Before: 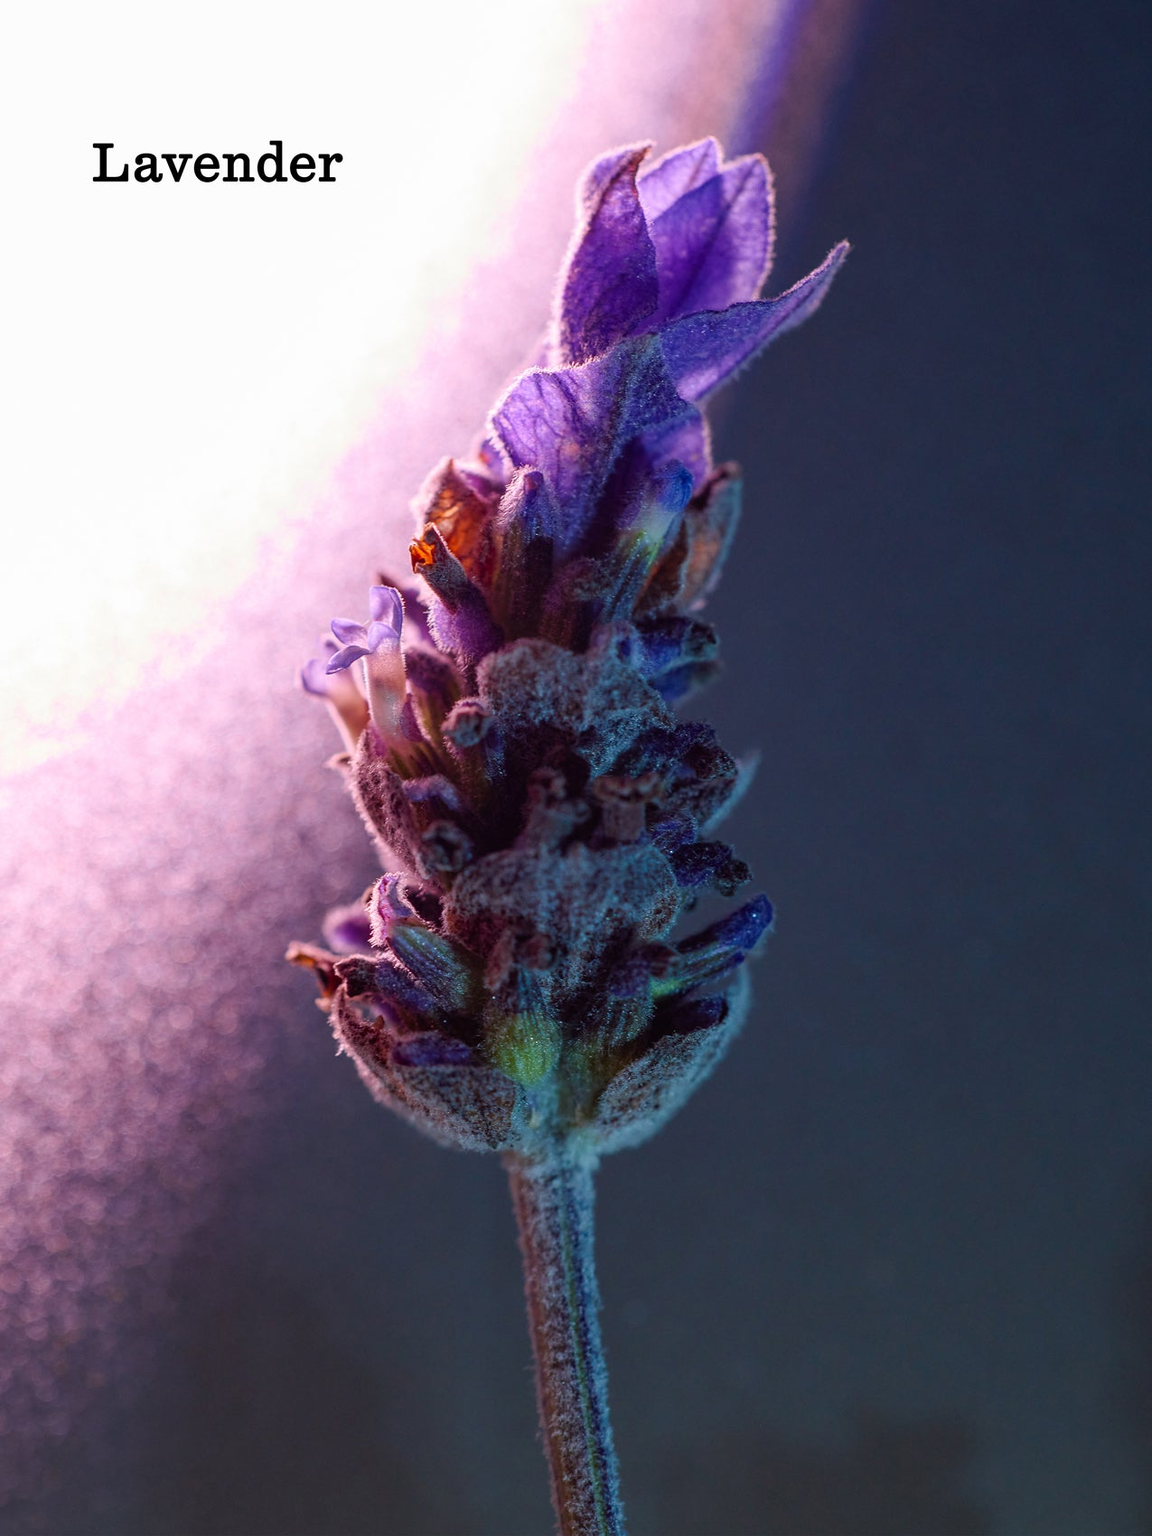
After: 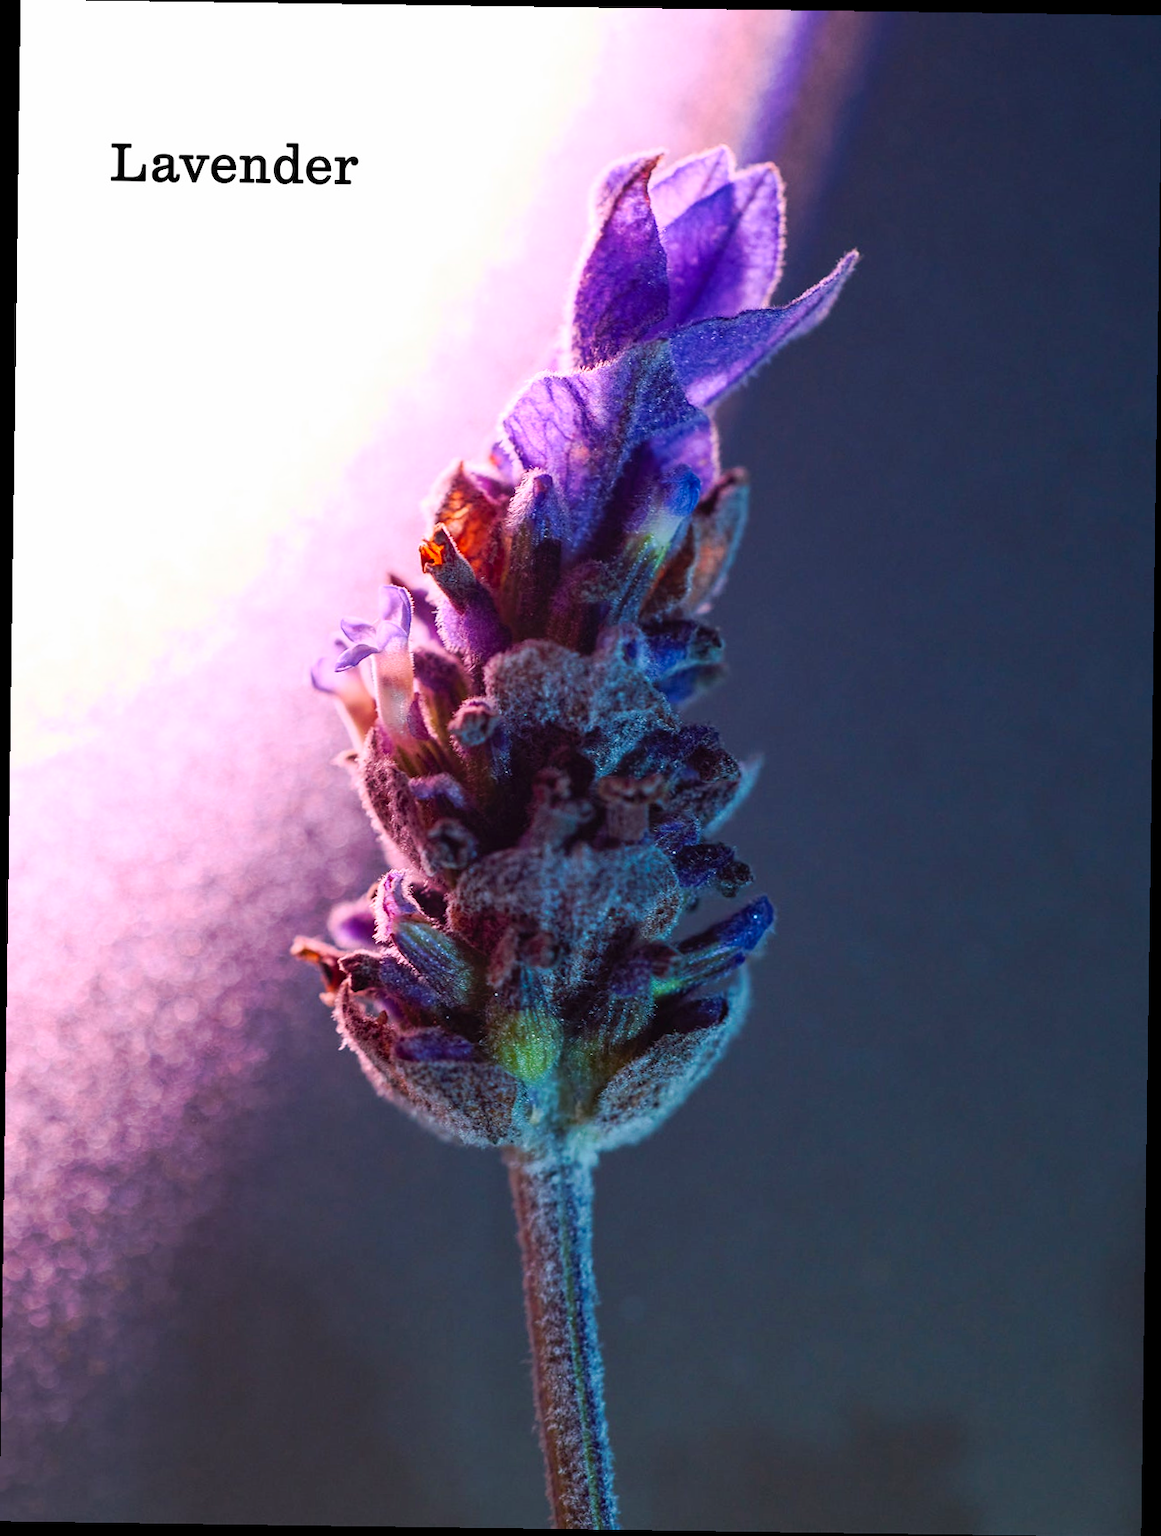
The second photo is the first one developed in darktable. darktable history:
contrast brightness saturation: contrast 0.2, brightness 0.16, saturation 0.22
tone curve: curves: ch0 [(0, 0) (0.003, 0.003) (0.011, 0.011) (0.025, 0.025) (0.044, 0.044) (0.069, 0.068) (0.1, 0.099) (0.136, 0.134) (0.177, 0.175) (0.224, 0.222) (0.277, 0.274) (0.335, 0.331) (0.399, 0.395) (0.468, 0.463) (0.543, 0.554) (0.623, 0.632) (0.709, 0.716) (0.801, 0.805) (0.898, 0.9) (1, 1)], preserve colors none
rotate and perspective: rotation 0.8°, automatic cropping off
